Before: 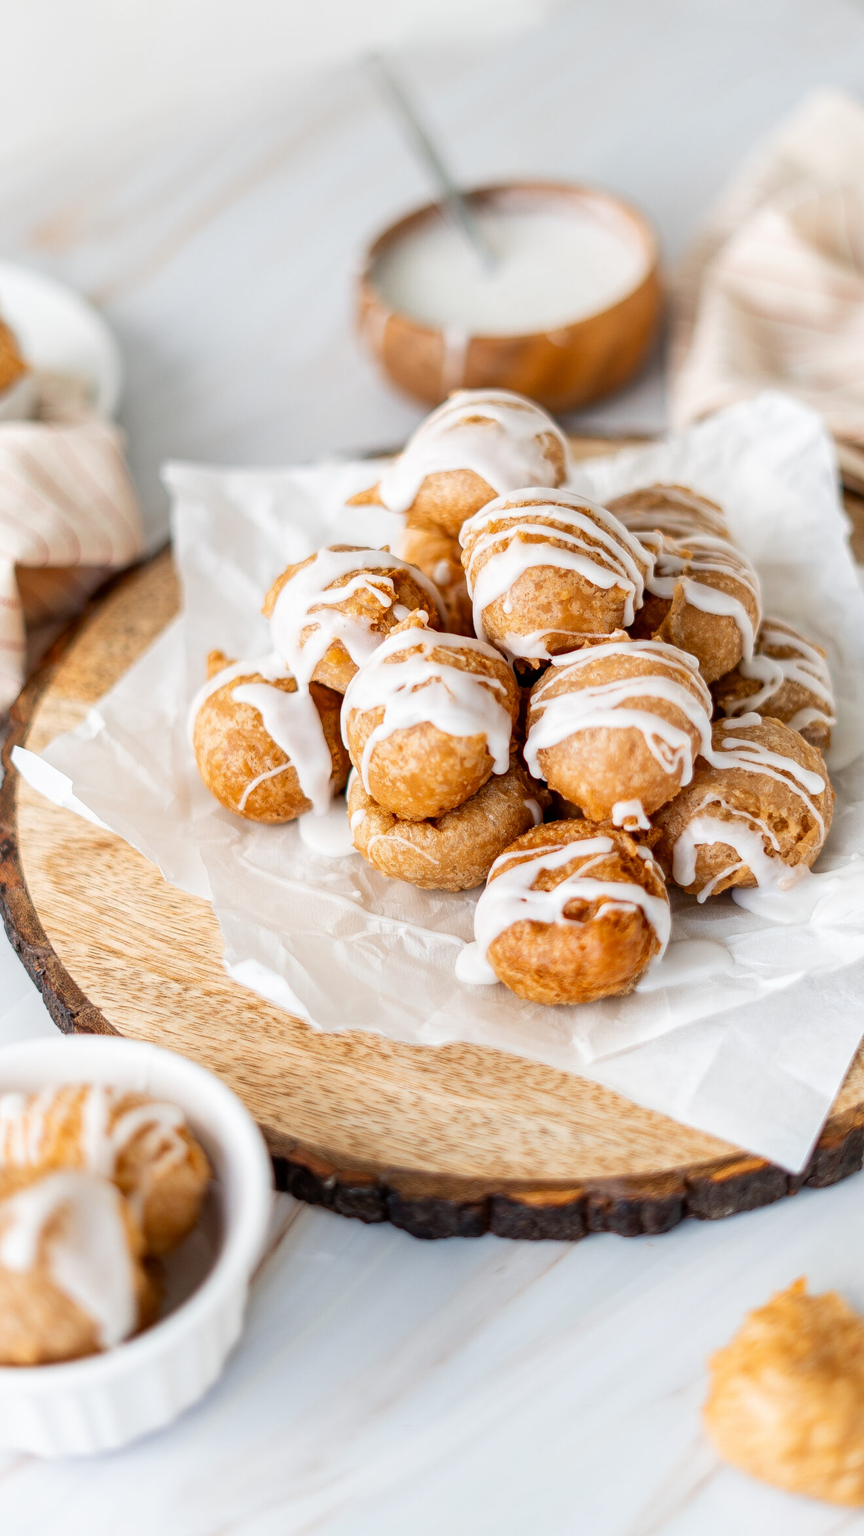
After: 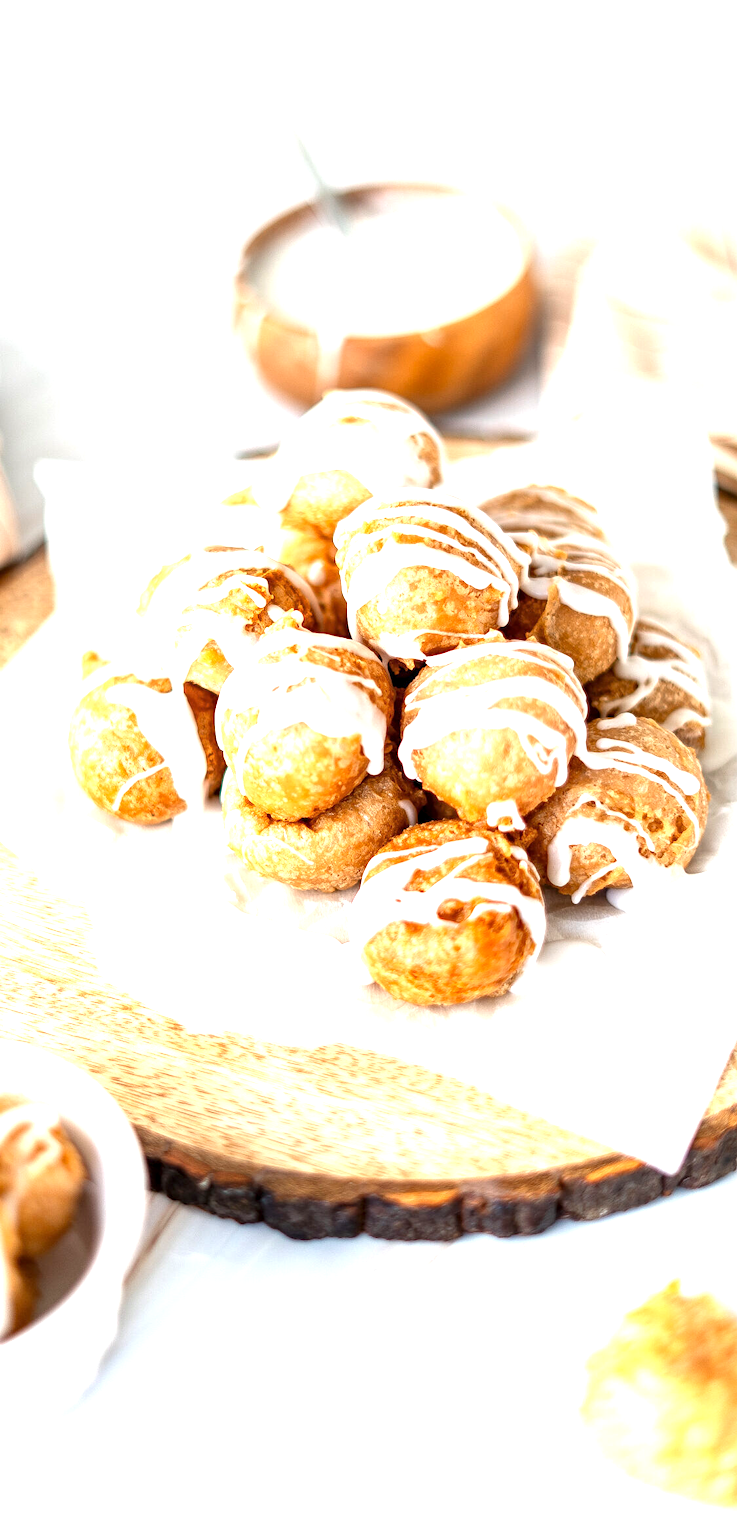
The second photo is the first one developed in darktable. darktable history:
crop and rotate: left 14.584%
exposure: black level correction 0, exposure 1.2 EV, compensate exposure bias true, compensate highlight preservation false
local contrast: highlights 100%, shadows 100%, detail 120%, midtone range 0.2
